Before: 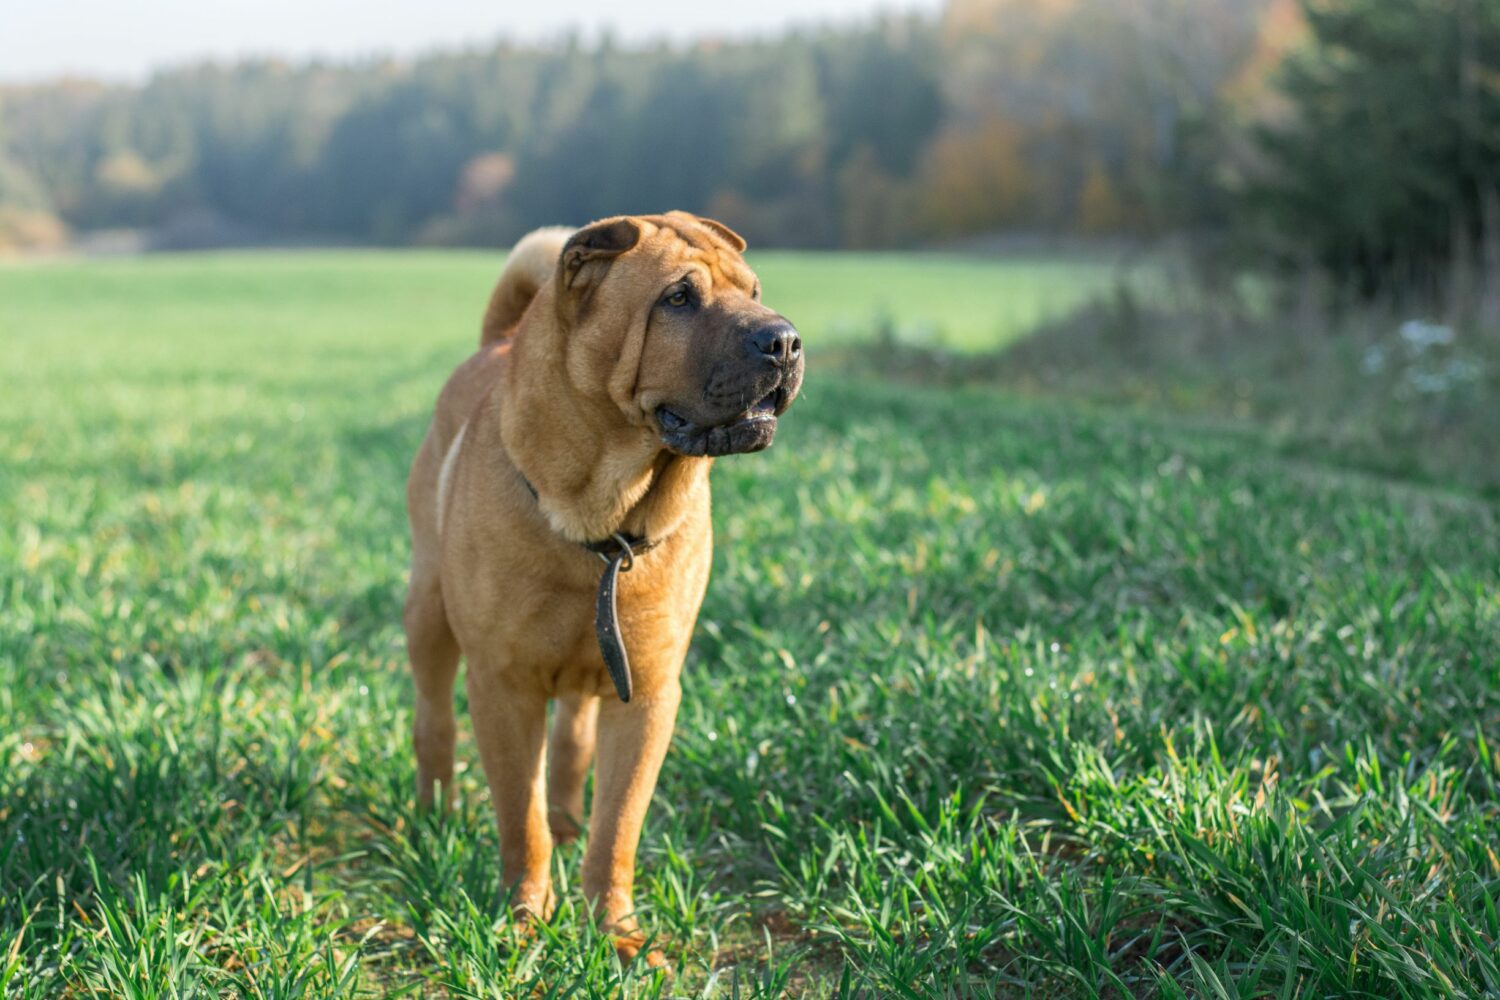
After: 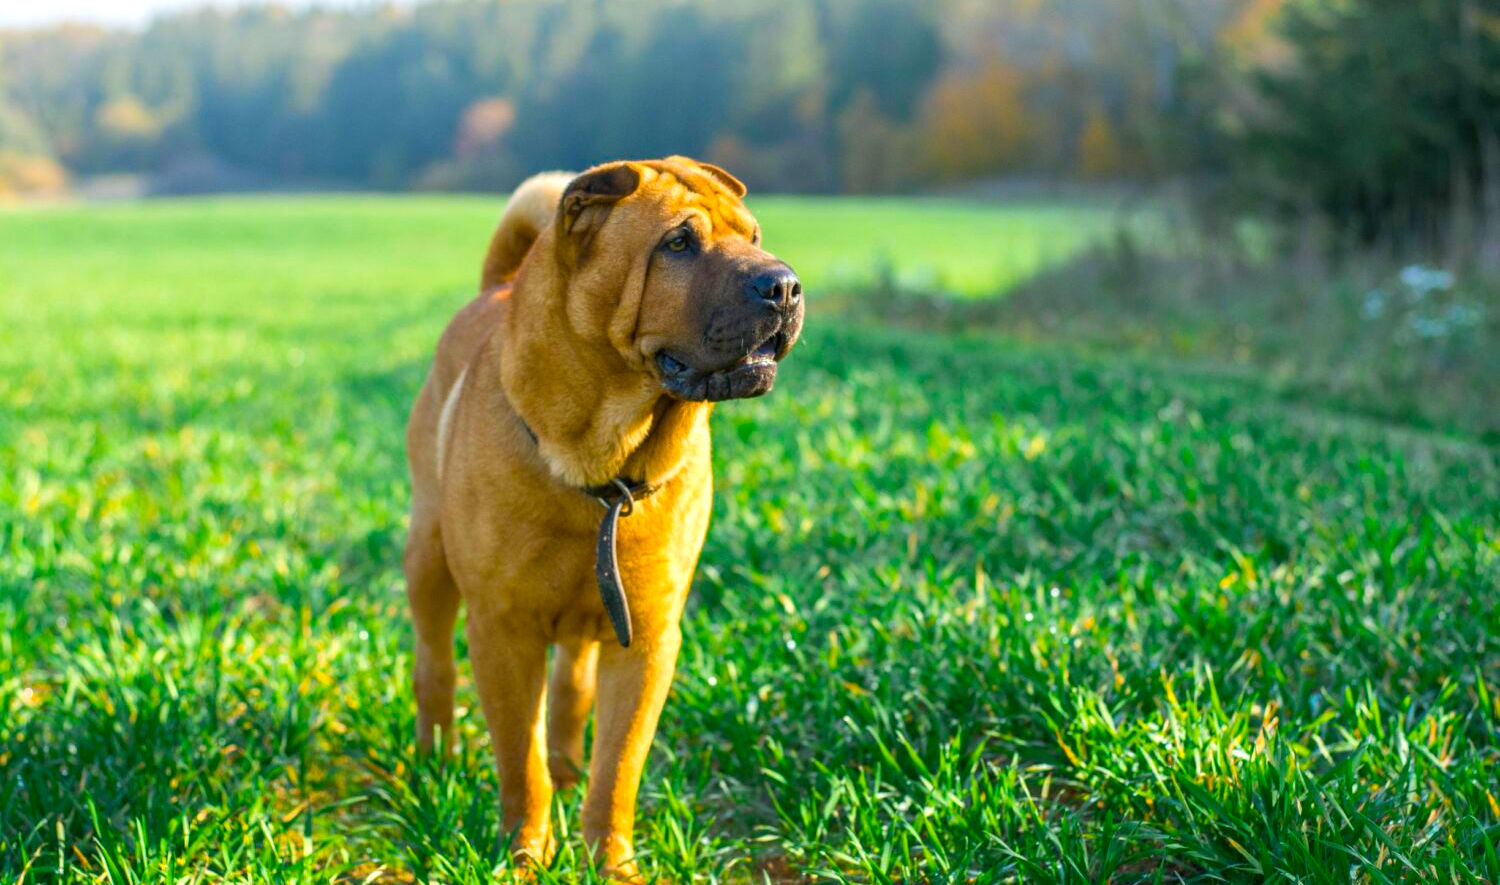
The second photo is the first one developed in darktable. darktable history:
crop and rotate: top 5.526%, bottom 5.906%
color balance rgb: linear chroma grading › global chroma 42.119%, perceptual saturation grading › global saturation 16.94%, perceptual brilliance grading › highlights 7.768%, perceptual brilliance grading › mid-tones 3.22%, perceptual brilliance grading › shadows 1.654%
